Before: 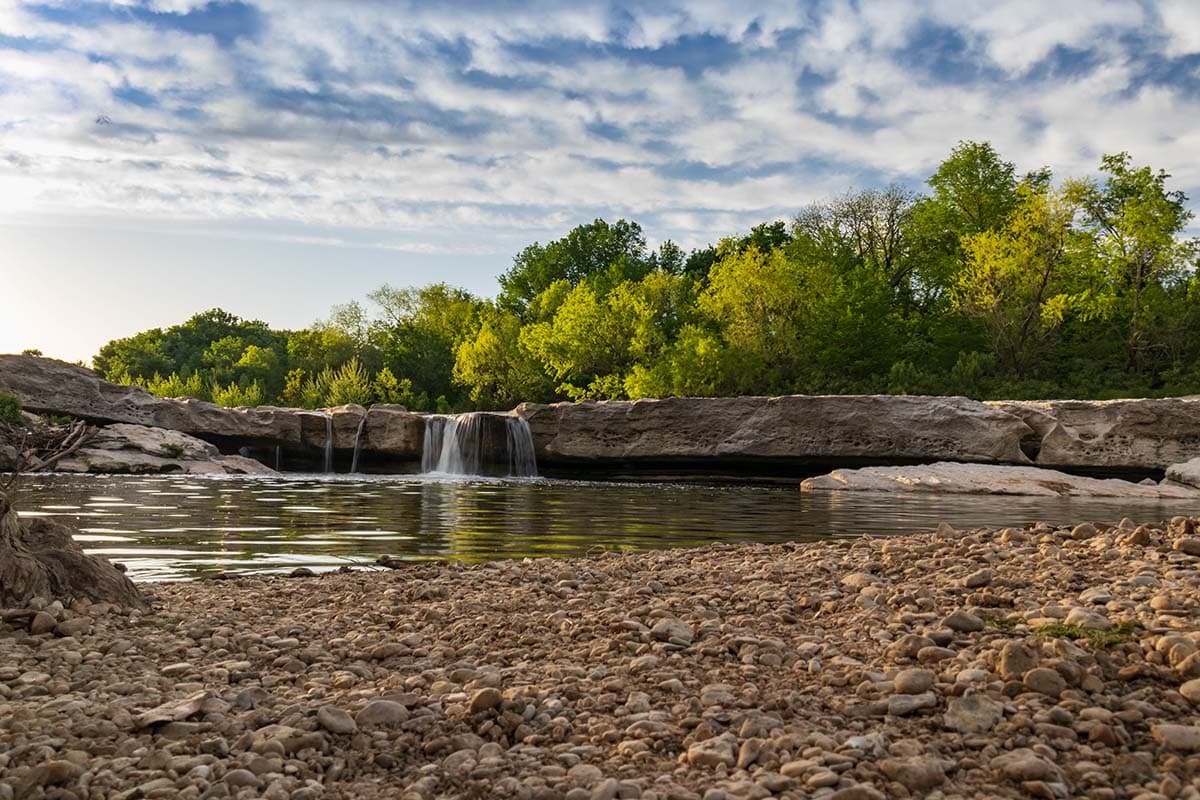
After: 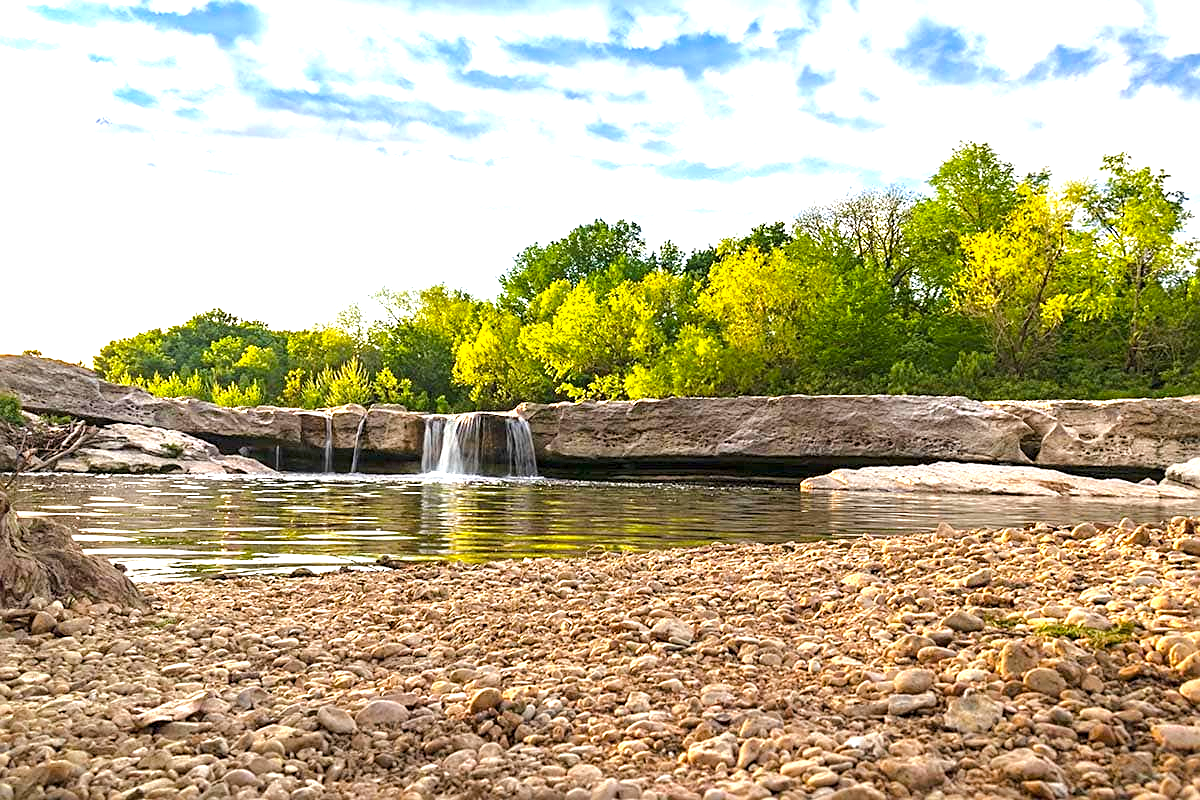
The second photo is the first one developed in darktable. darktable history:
exposure: black level correction 0, exposure 1.467 EV, compensate highlight preservation false
sharpen: on, module defaults
color balance rgb: perceptual saturation grading › global saturation 19.769%, perceptual brilliance grading › mid-tones 9.474%, perceptual brilliance grading › shadows 15.108%
